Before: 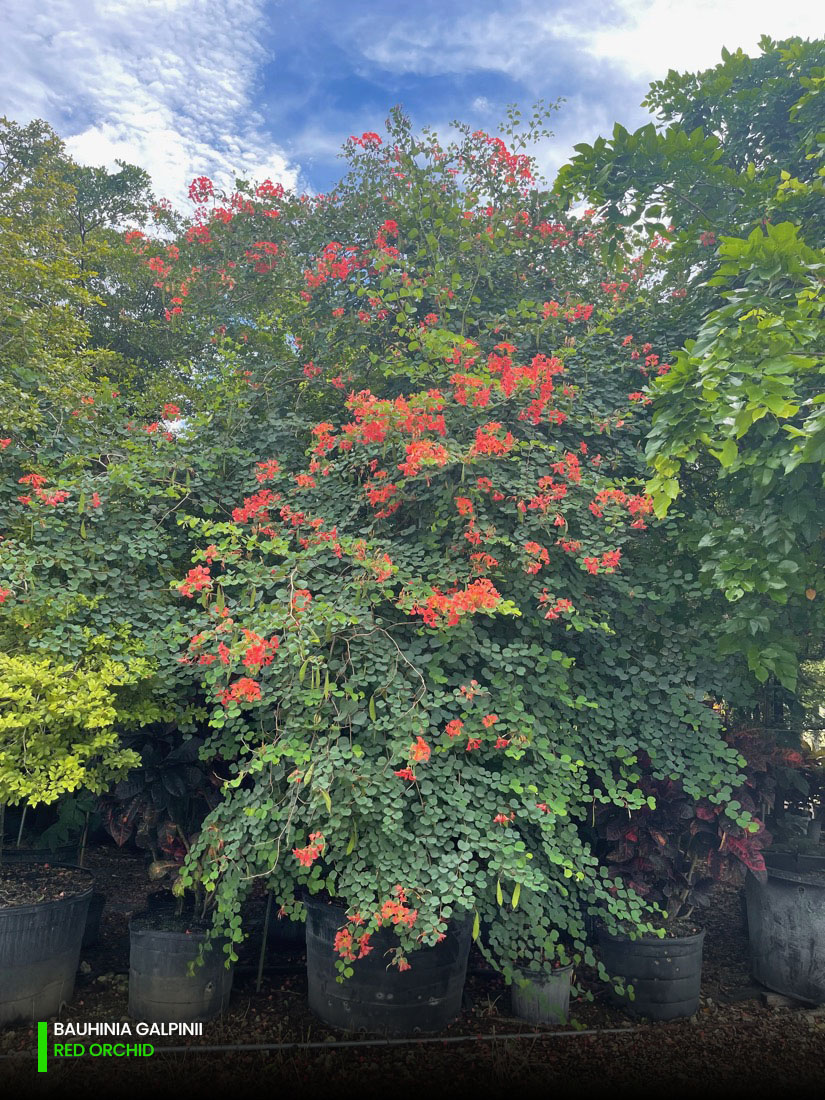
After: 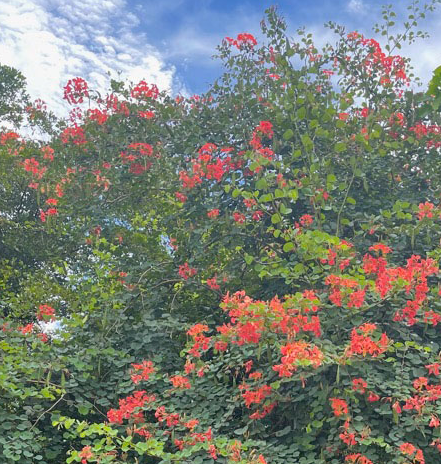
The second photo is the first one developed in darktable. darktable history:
crop: left 15.226%, top 9.023%, right 31.201%, bottom 48.752%
